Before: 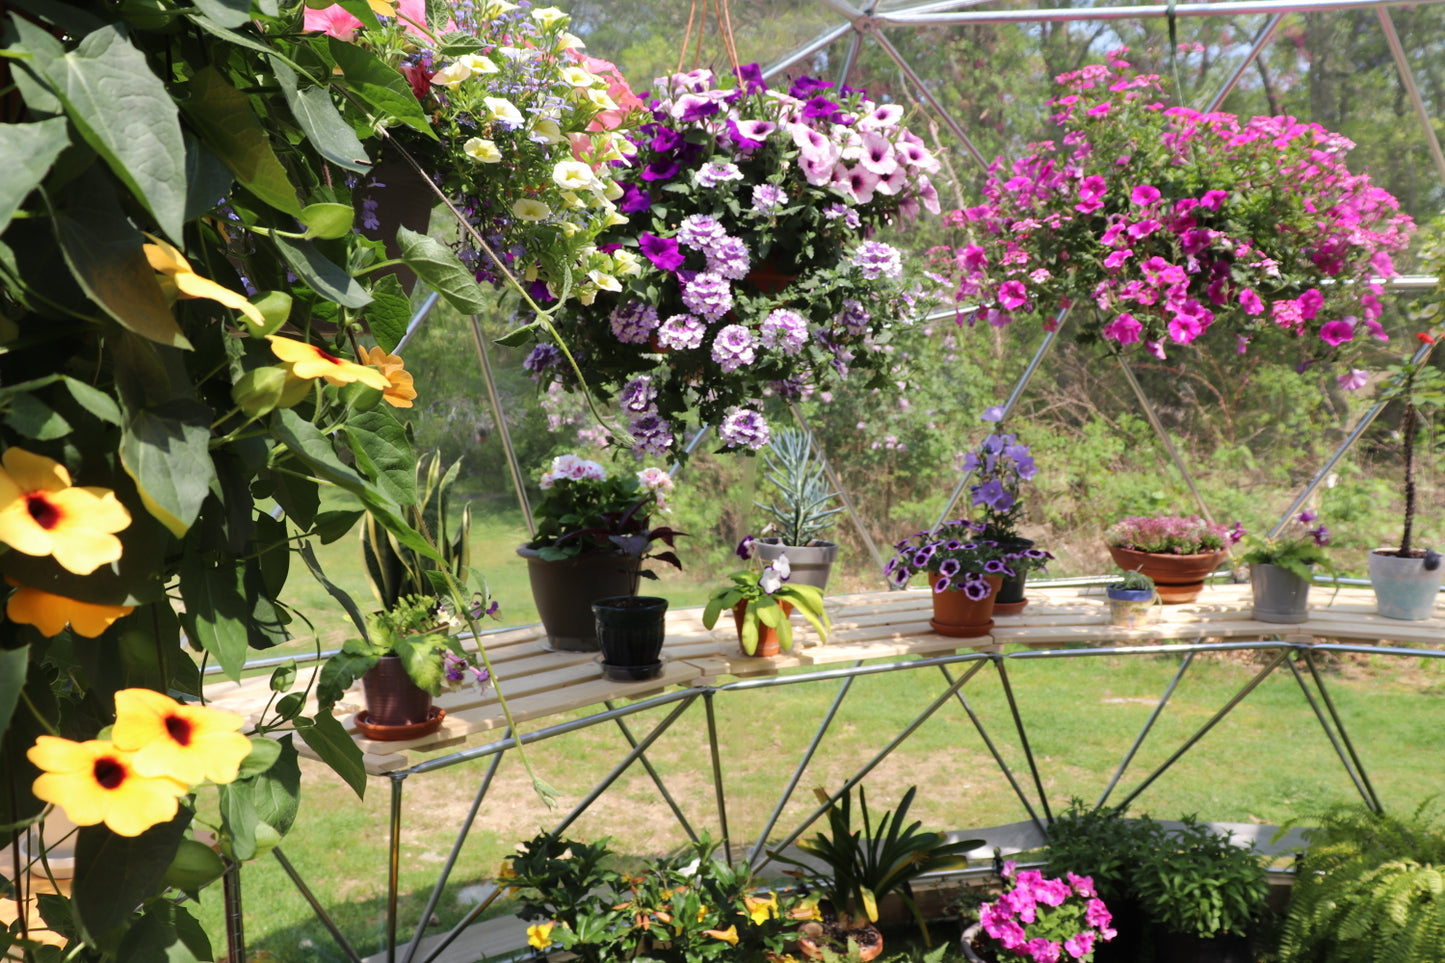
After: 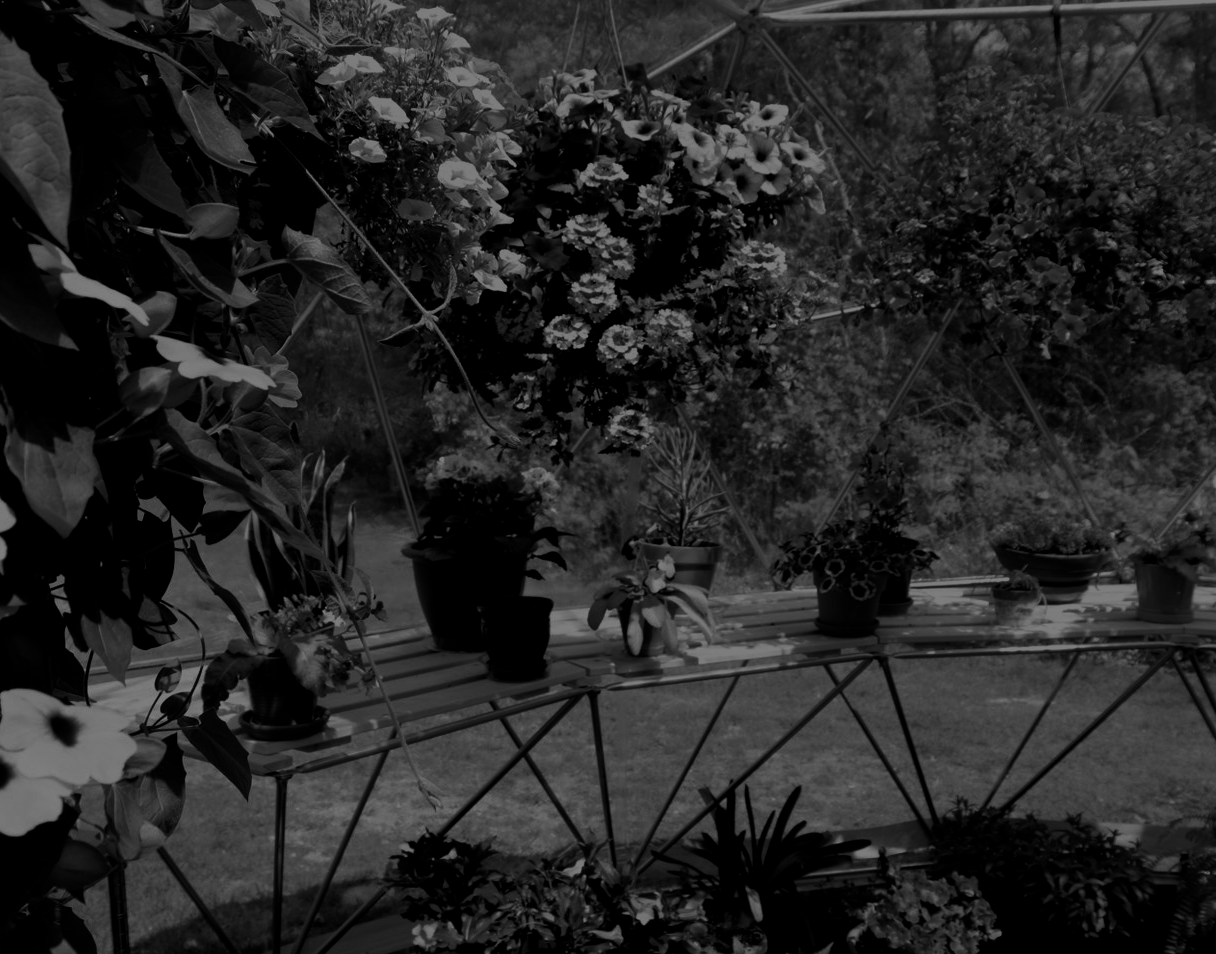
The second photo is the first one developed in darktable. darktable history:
exposure: black level correction 0.009, compensate highlight preservation false
crop: left 8.026%, right 7.374%
filmic rgb: black relative exposure -8.79 EV, white relative exposure 4.98 EV, threshold 3 EV, target black luminance 0%, hardness 3.77, latitude 66.33%, contrast 0.822, shadows ↔ highlights balance 20%, color science v5 (2021), contrast in shadows safe, contrast in highlights safe, enable highlight reconstruction true
contrast brightness saturation: contrast 0.02, brightness -1, saturation -1
